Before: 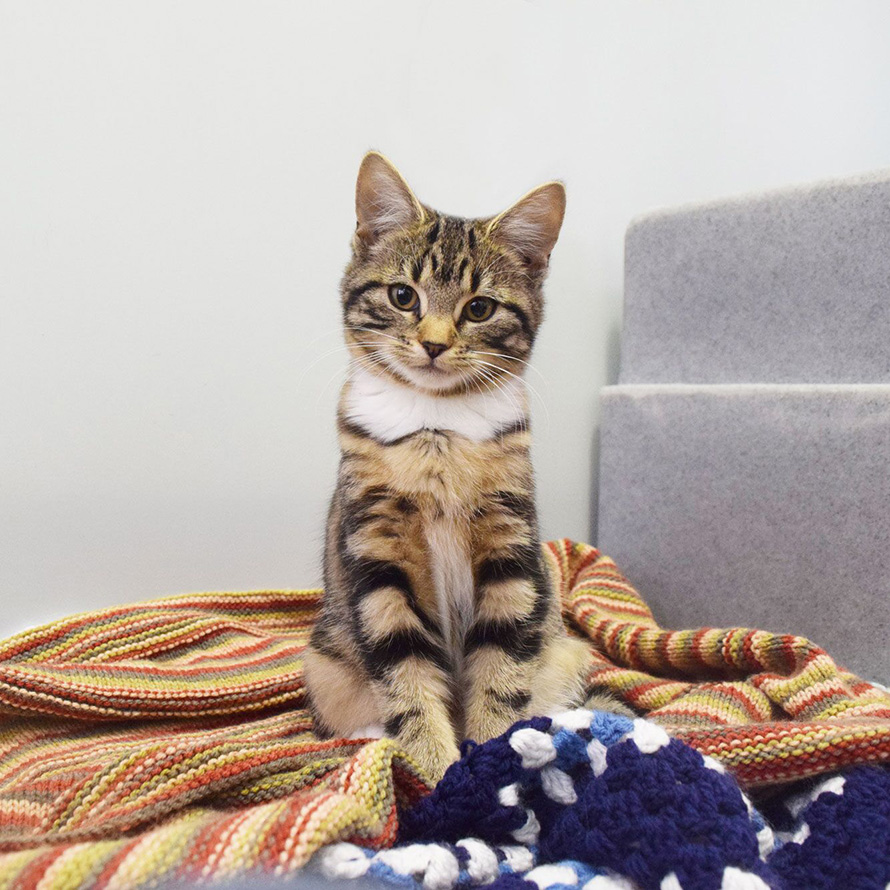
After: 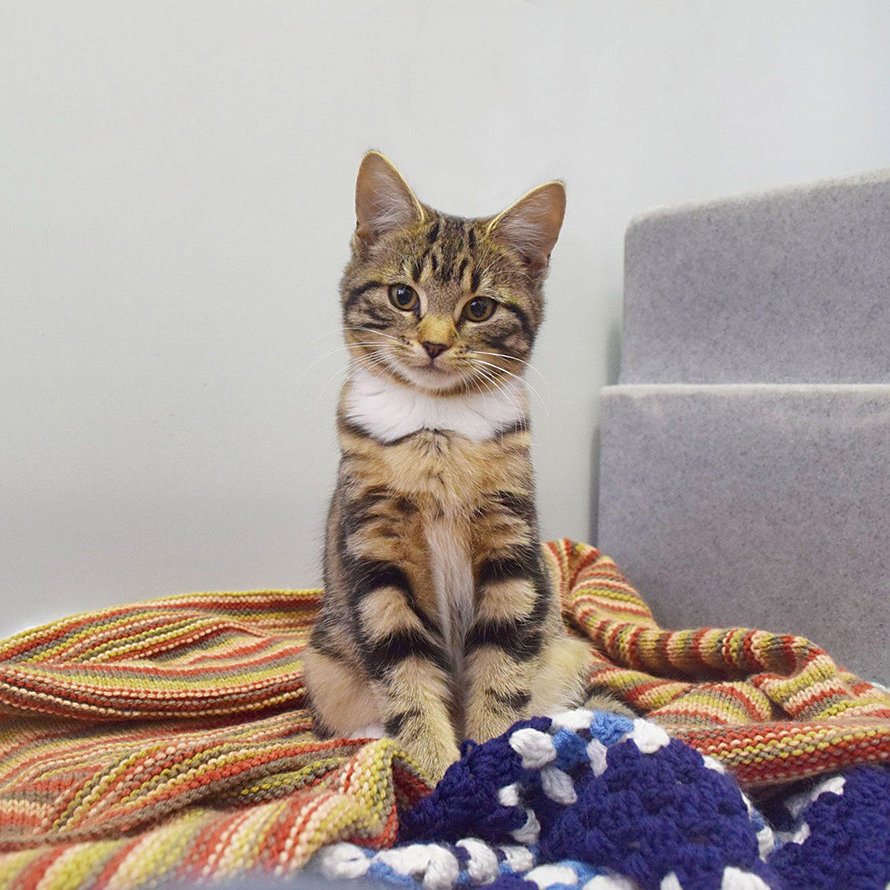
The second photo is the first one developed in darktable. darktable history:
sharpen: amount 0.204
shadows and highlights: on, module defaults
